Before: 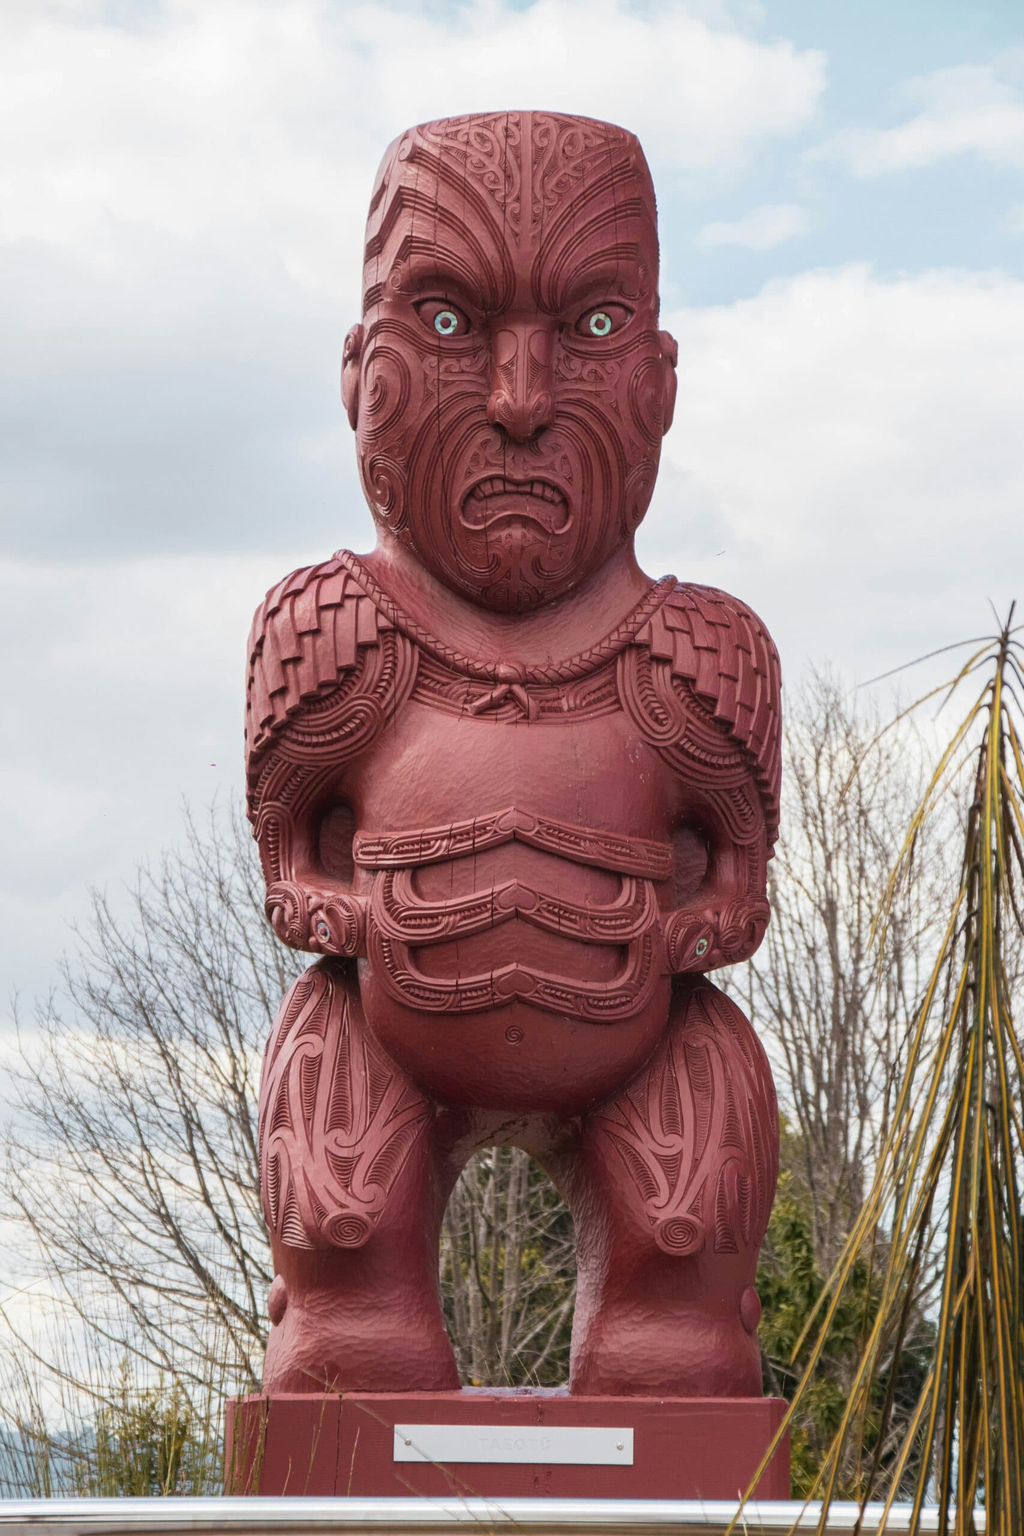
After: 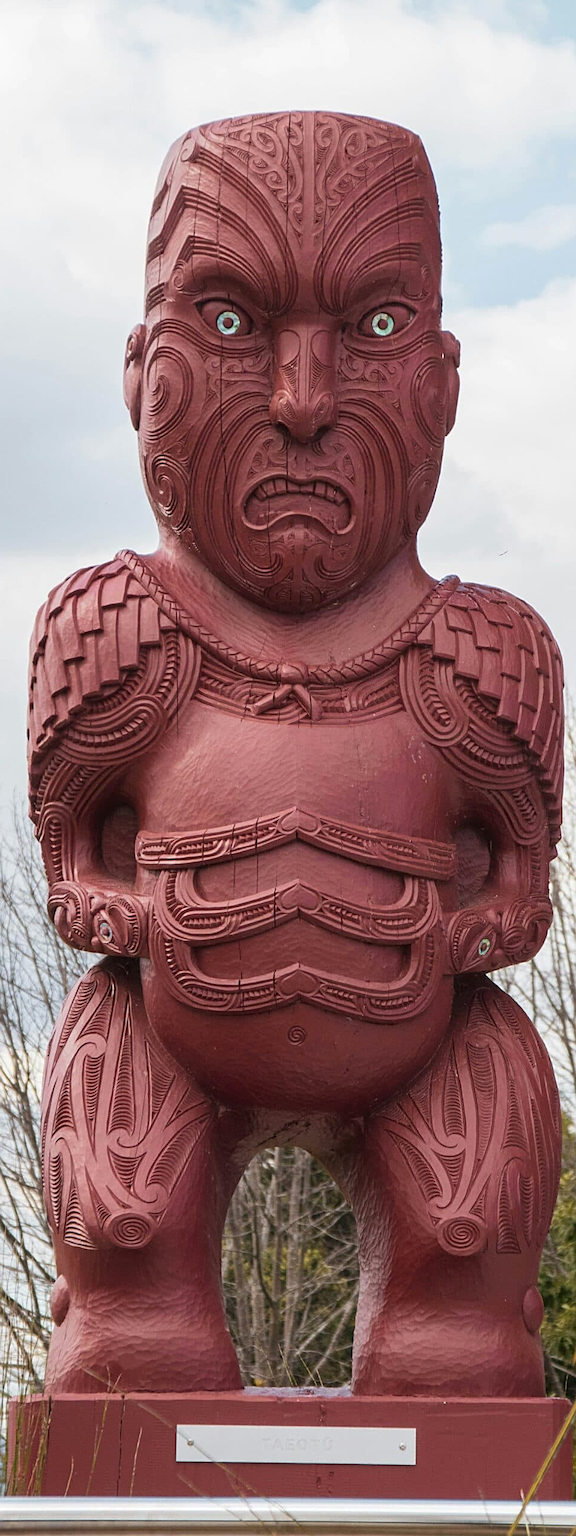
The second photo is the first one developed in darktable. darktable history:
sharpen: radius 1.922
crop: left 21.322%, right 22.412%
